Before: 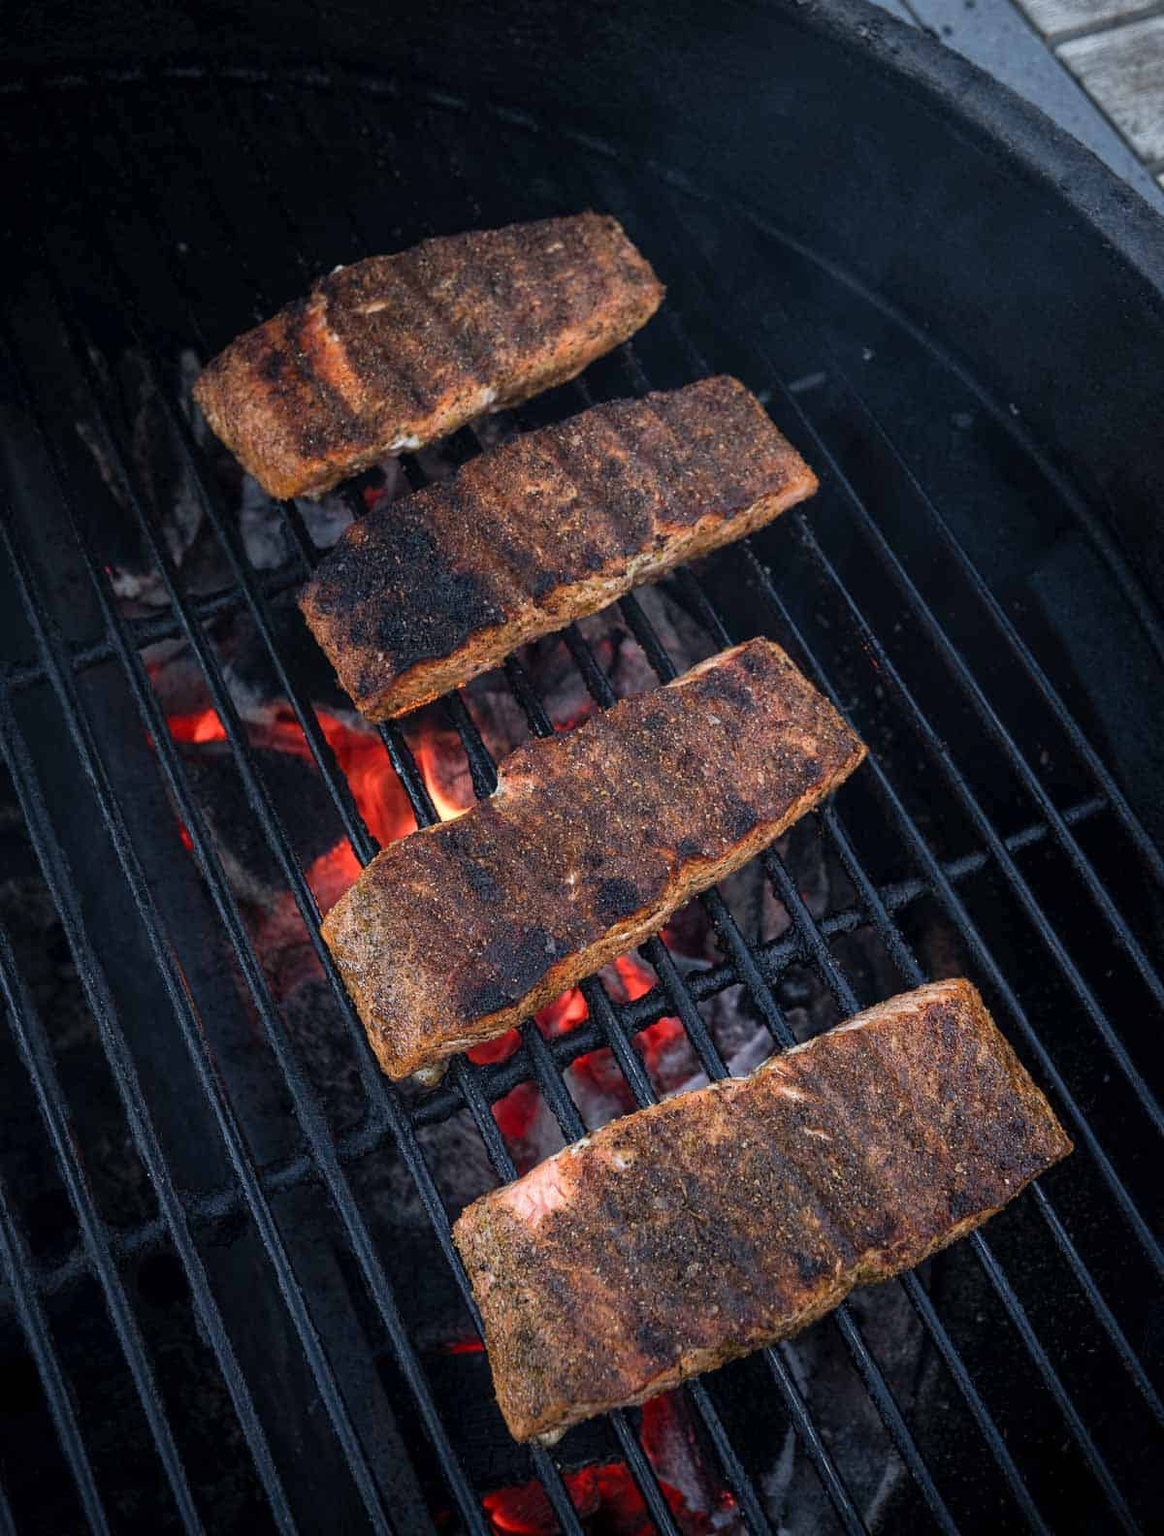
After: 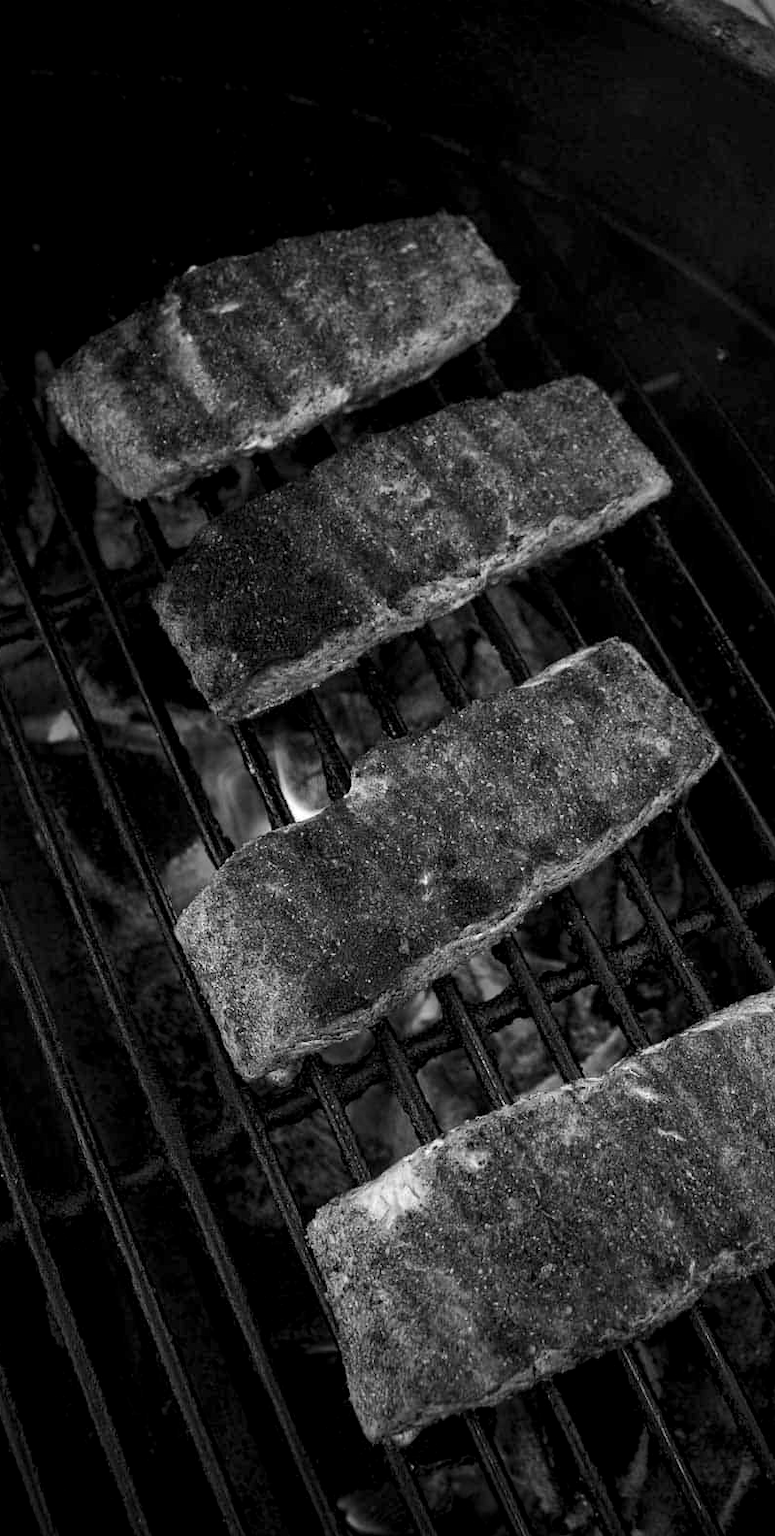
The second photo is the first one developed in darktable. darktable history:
crop and rotate: left 12.648%, right 20.685%
exposure: exposure 0.376 EV, compensate highlight preservation false
color balance: lift [1.004, 1.002, 1.002, 0.998], gamma [1, 1.007, 1.002, 0.993], gain [1, 0.977, 1.013, 1.023], contrast -3.64%
levels: levels [0.116, 0.574, 1]
monochrome: a 14.95, b -89.96
